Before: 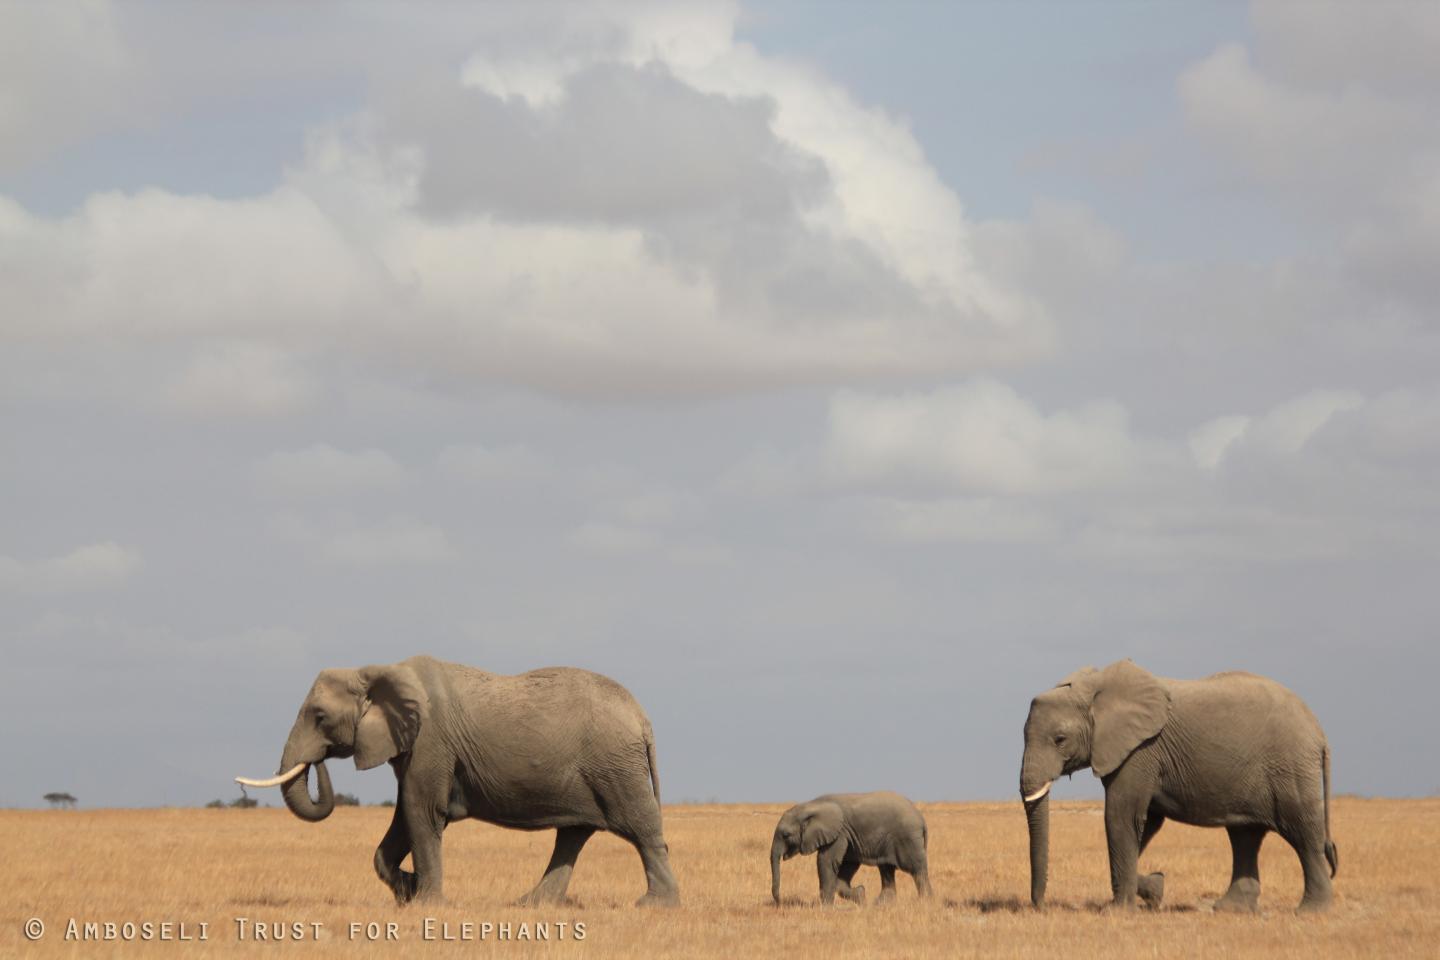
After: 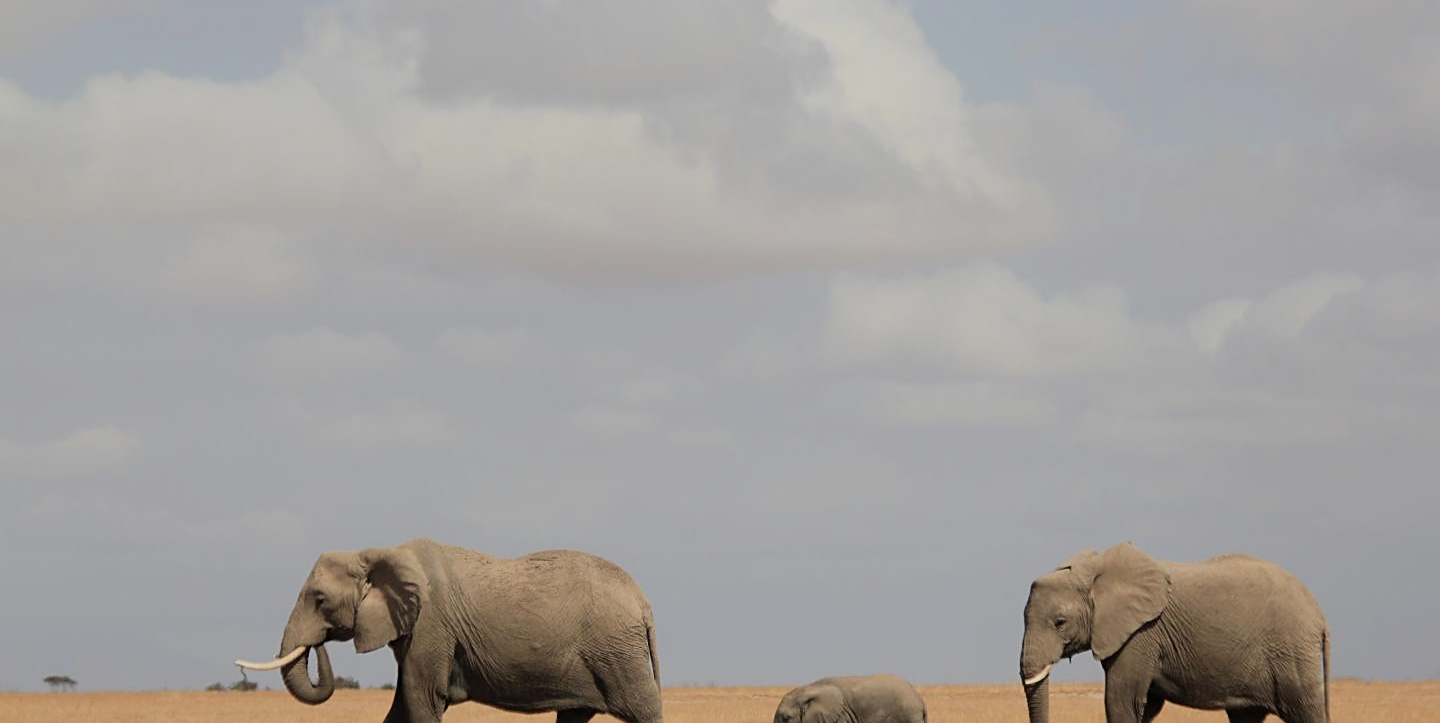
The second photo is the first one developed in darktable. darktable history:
crop and rotate: top 12.268%, bottom 12.349%
sharpen: on, module defaults
filmic rgb: black relative exposure -16 EV, white relative exposure 4.93 EV, hardness 6.21
